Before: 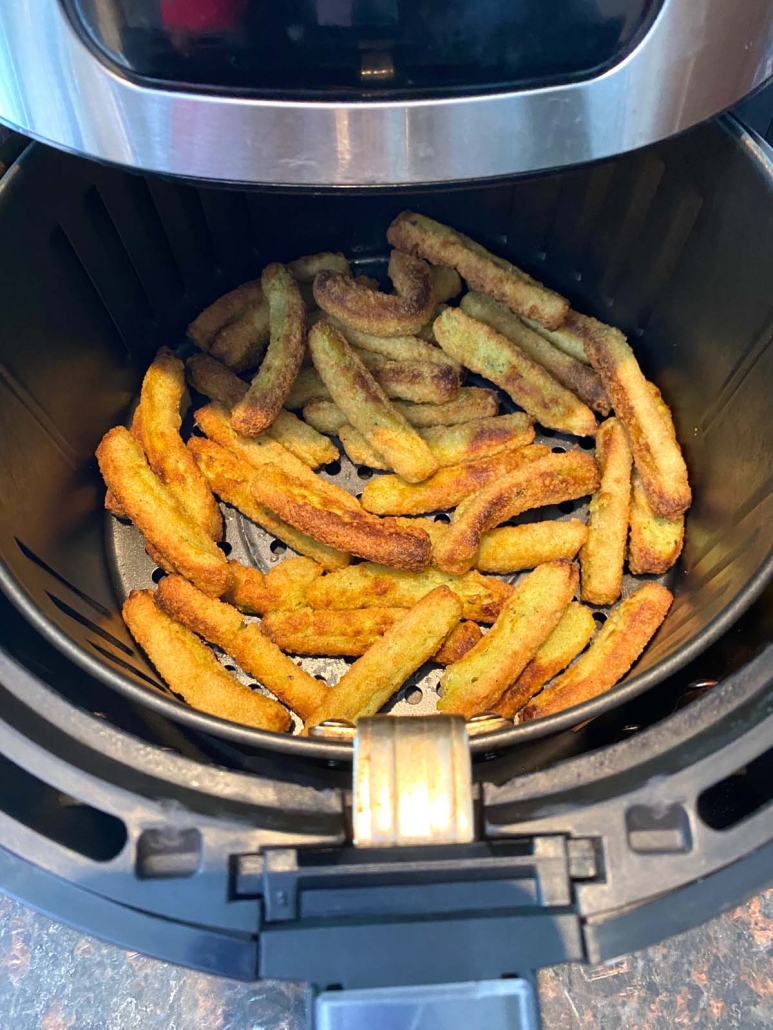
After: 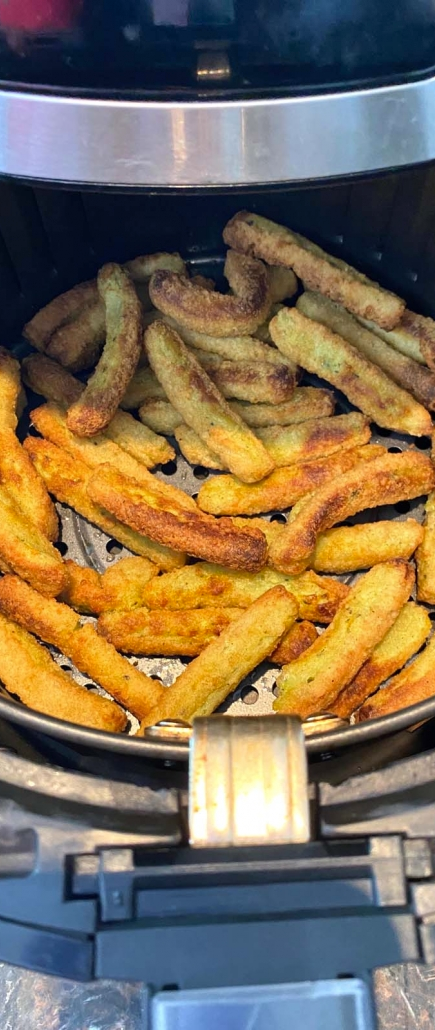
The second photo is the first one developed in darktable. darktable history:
shadows and highlights: shadows 59.79, highlights -60.34, soften with gaussian
crop: left 21.233%, right 22.453%
